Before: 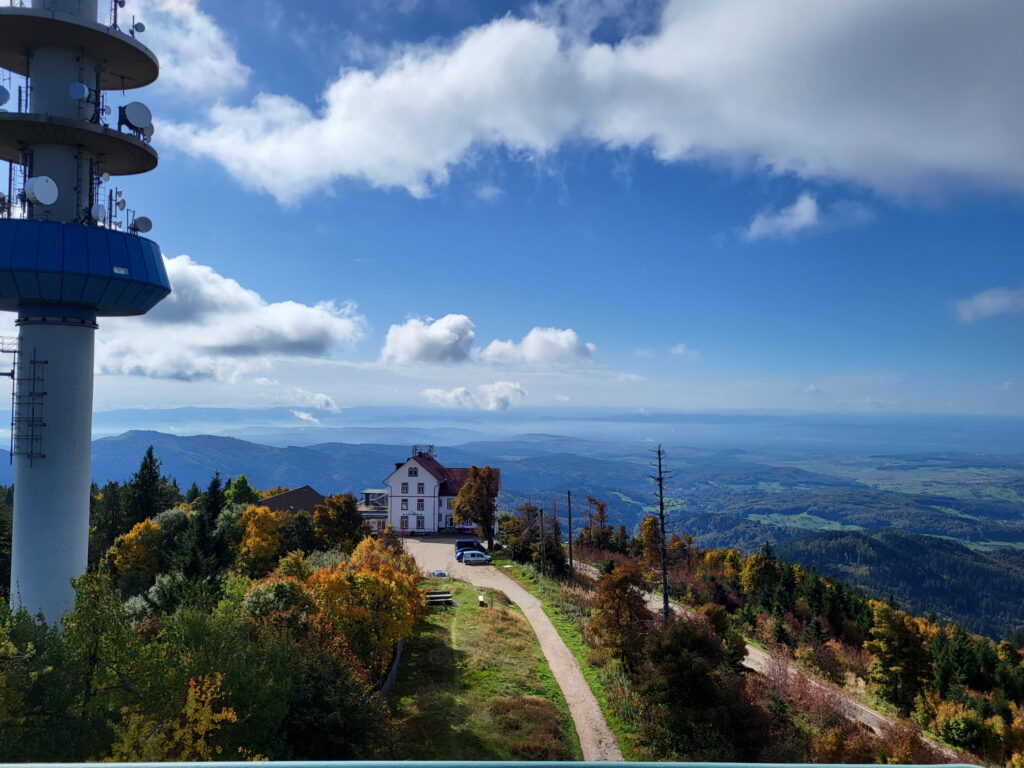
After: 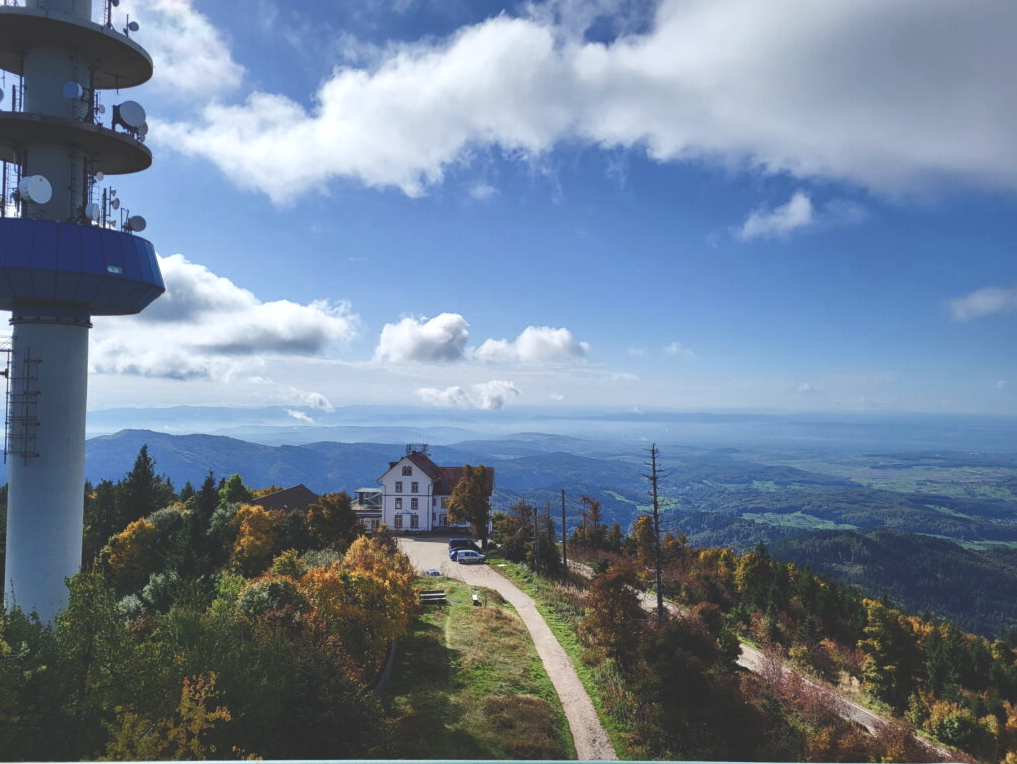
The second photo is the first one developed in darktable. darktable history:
crop and rotate: left 0.614%, top 0.179%, bottom 0.309%
exposure: black level correction -0.028, compensate highlight preservation false
white balance: emerald 1
contrast brightness saturation: contrast 0.06, brightness -0.01, saturation -0.23
color balance rgb: linear chroma grading › shadows 32%, linear chroma grading › global chroma -2%, linear chroma grading › mid-tones 4%, perceptual saturation grading › global saturation -2%, perceptual saturation grading › highlights -8%, perceptual saturation grading › mid-tones 8%, perceptual saturation grading › shadows 4%, perceptual brilliance grading › highlights 8%, perceptual brilliance grading › mid-tones 4%, perceptual brilliance grading › shadows 2%, global vibrance 16%, saturation formula JzAzBz (2021)
